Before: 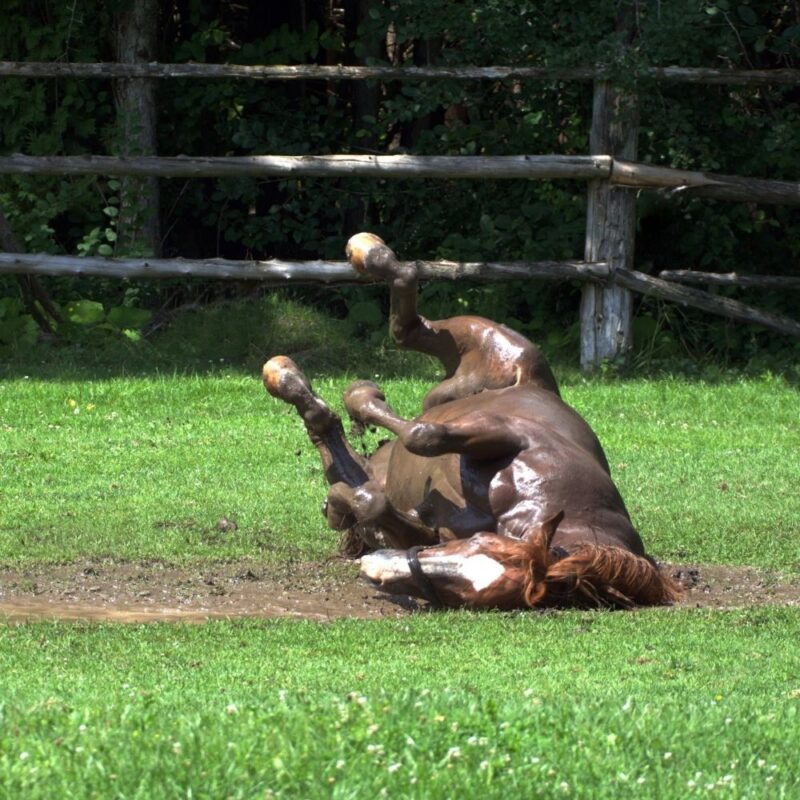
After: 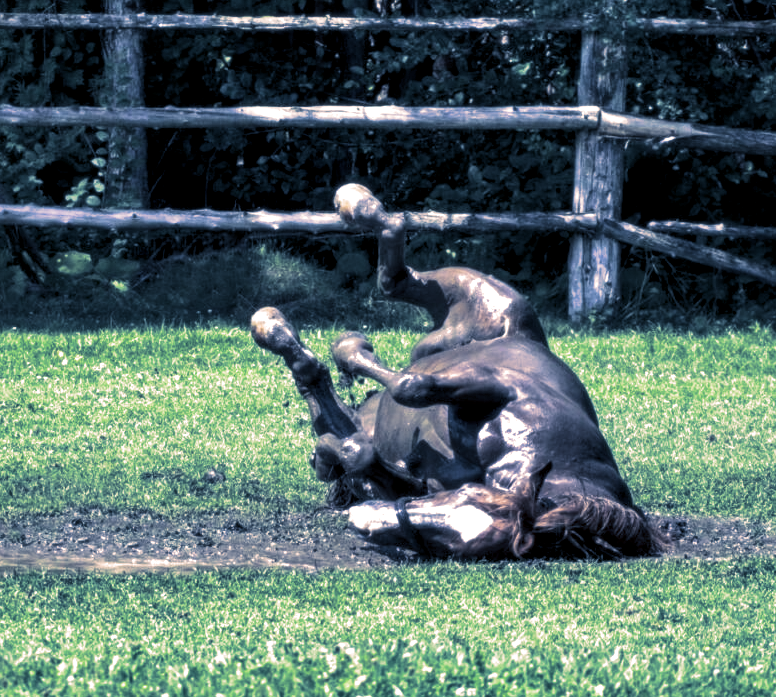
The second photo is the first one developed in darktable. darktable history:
split-toning: shadows › hue 226.8°, shadows › saturation 0.56, highlights › hue 28.8°, balance -40, compress 0%
crop: left 1.507%, top 6.147%, right 1.379%, bottom 6.637%
tone equalizer: on, module defaults
exposure: exposure 0.131 EV, compensate highlight preservation false
white balance: red 0.871, blue 1.249
local contrast: highlights 60%, shadows 60%, detail 160%
shadows and highlights: low approximation 0.01, soften with gaussian
soften: size 10%, saturation 50%, brightness 0.2 EV, mix 10%
